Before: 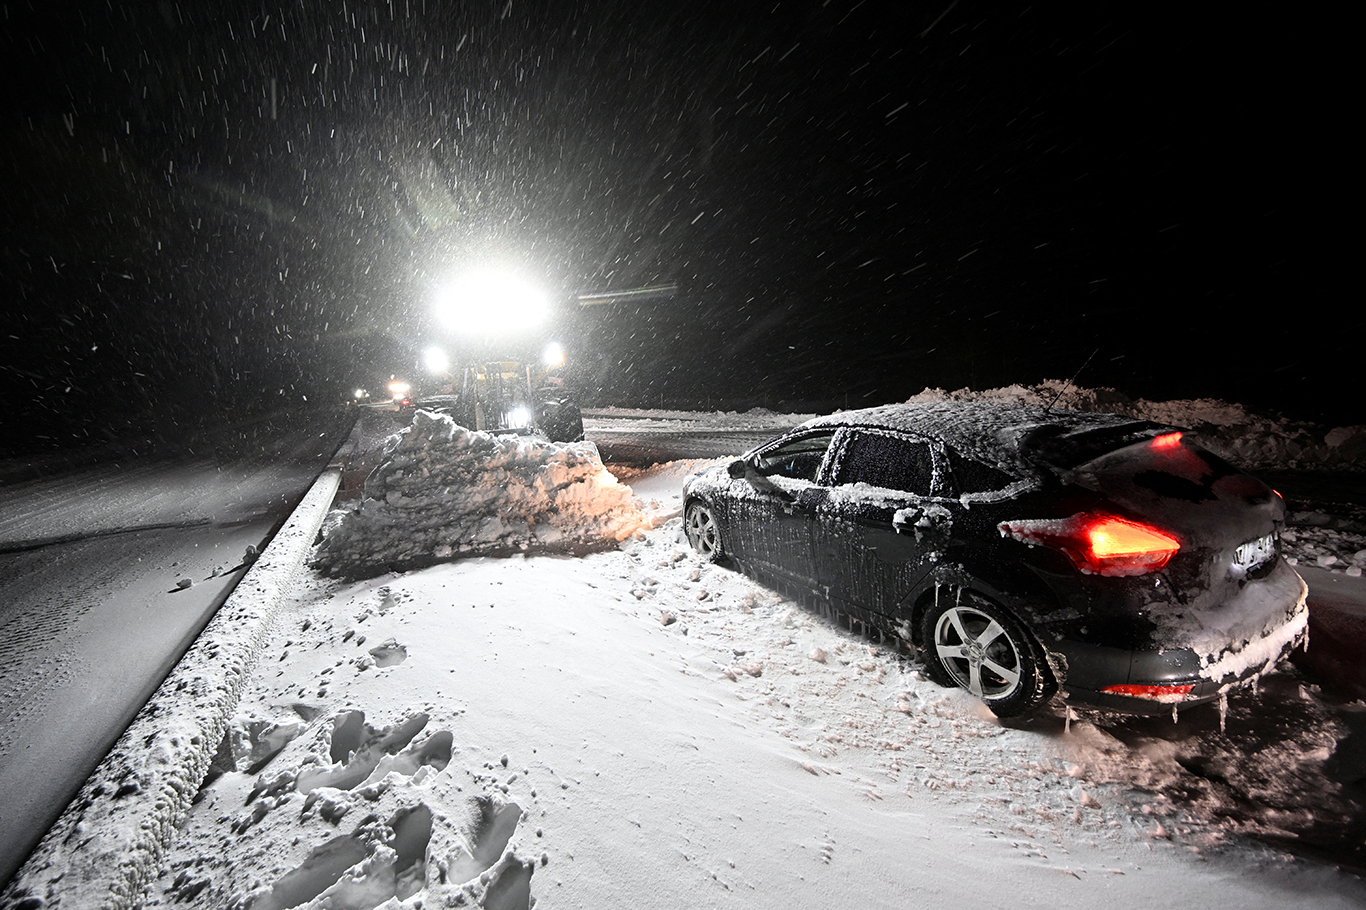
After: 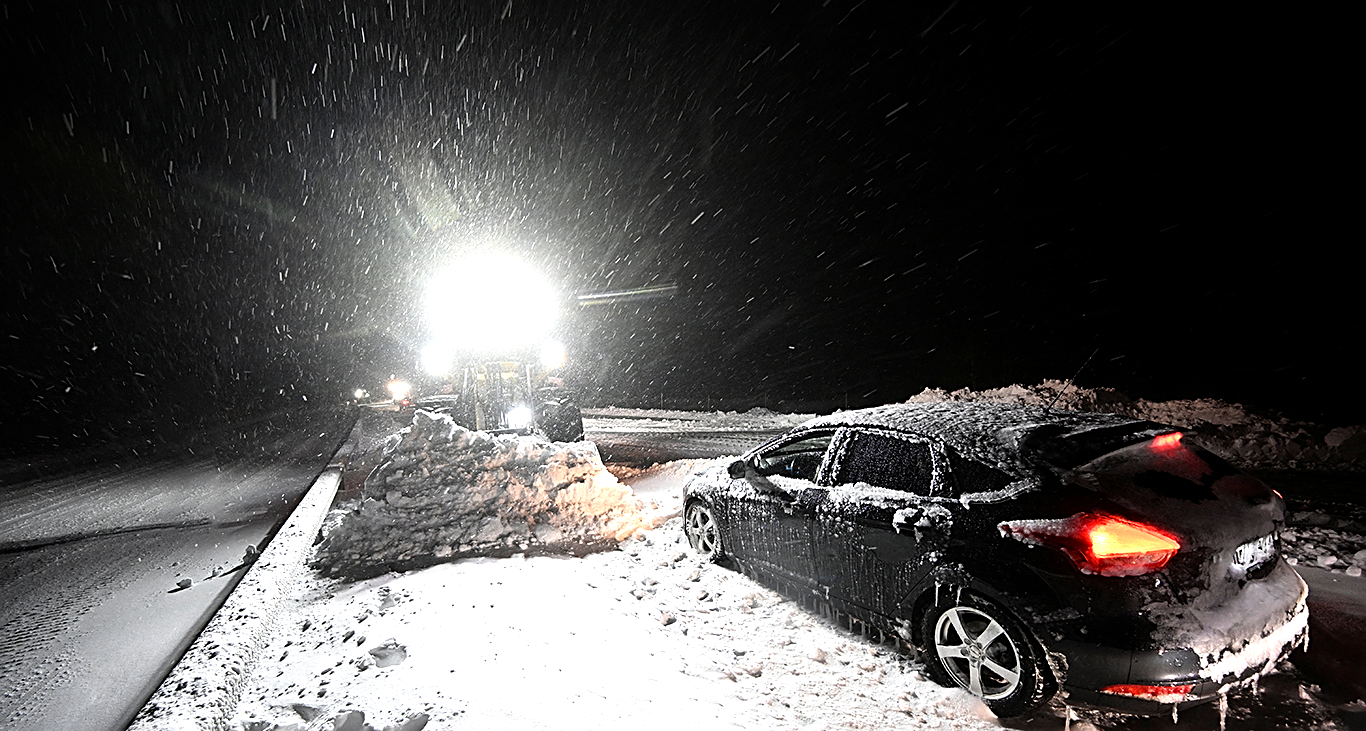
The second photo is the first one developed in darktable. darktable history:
crop: bottom 19.606%
sharpen: on, module defaults
tone equalizer: -8 EV -0.438 EV, -7 EV -0.366 EV, -6 EV -0.346 EV, -5 EV -0.249 EV, -3 EV 0.19 EV, -2 EV 0.345 EV, -1 EV 0.394 EV, +0 EV 0.417 EV
